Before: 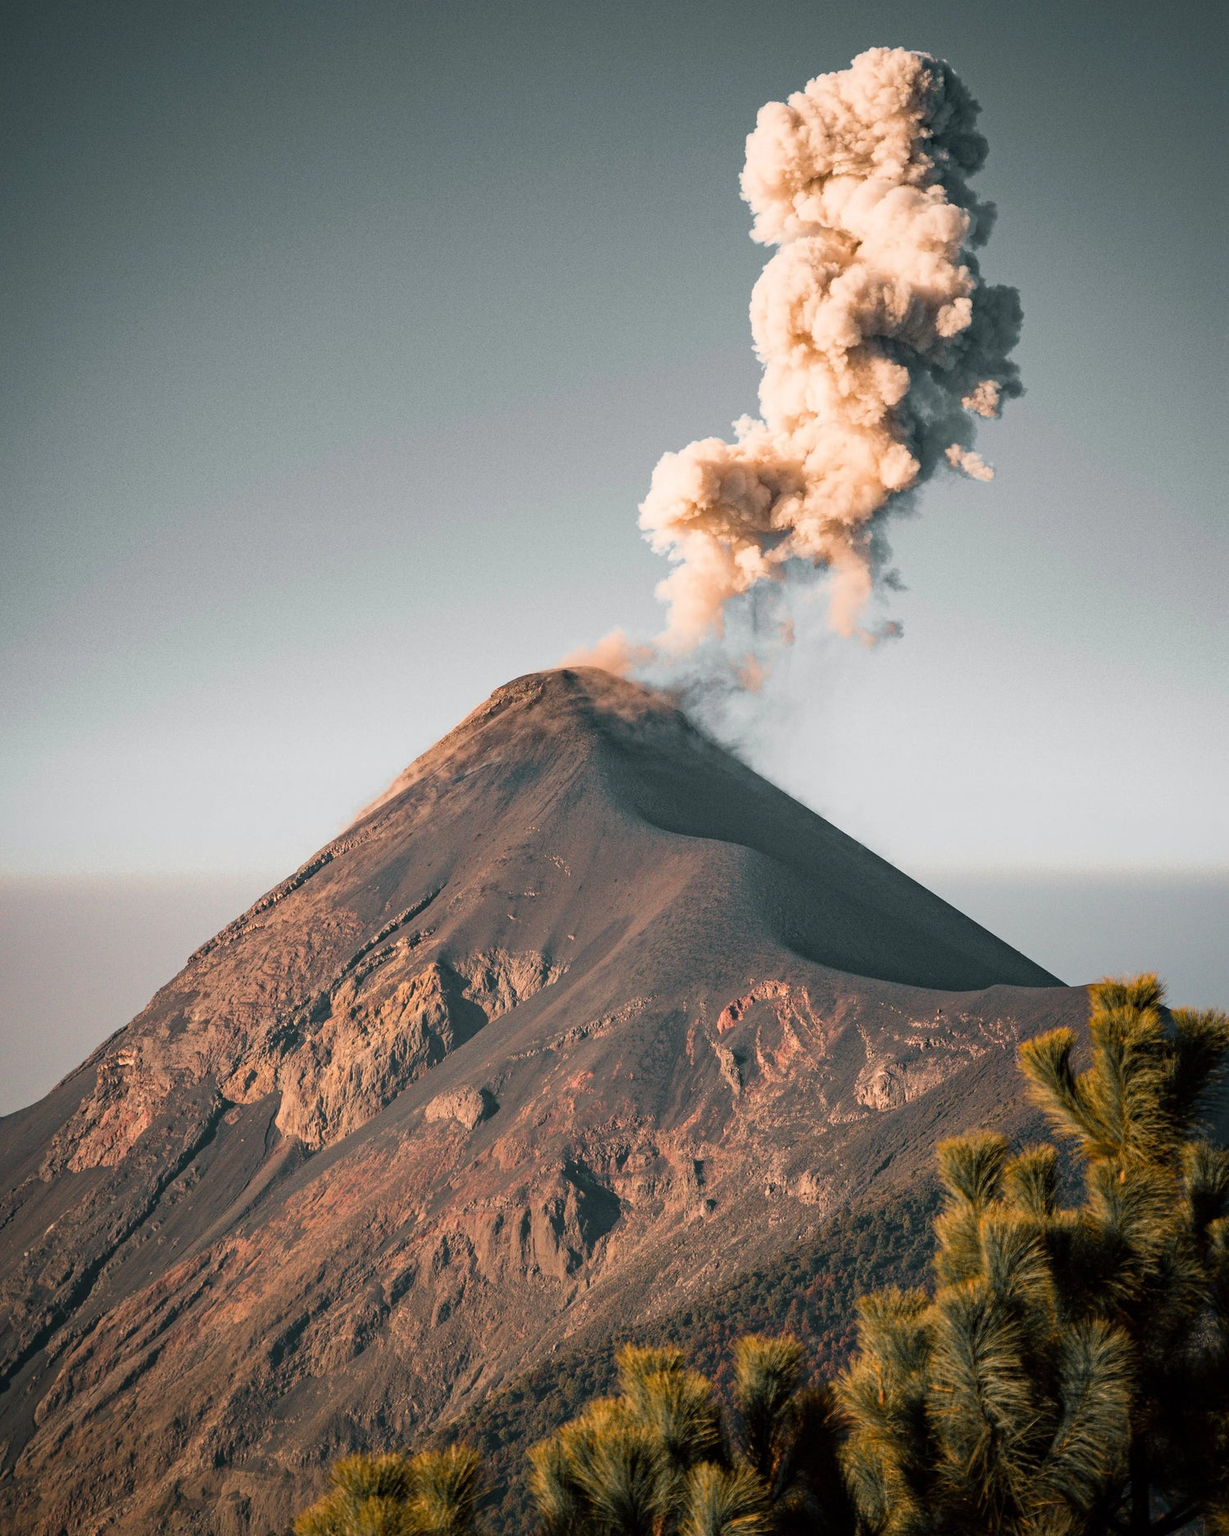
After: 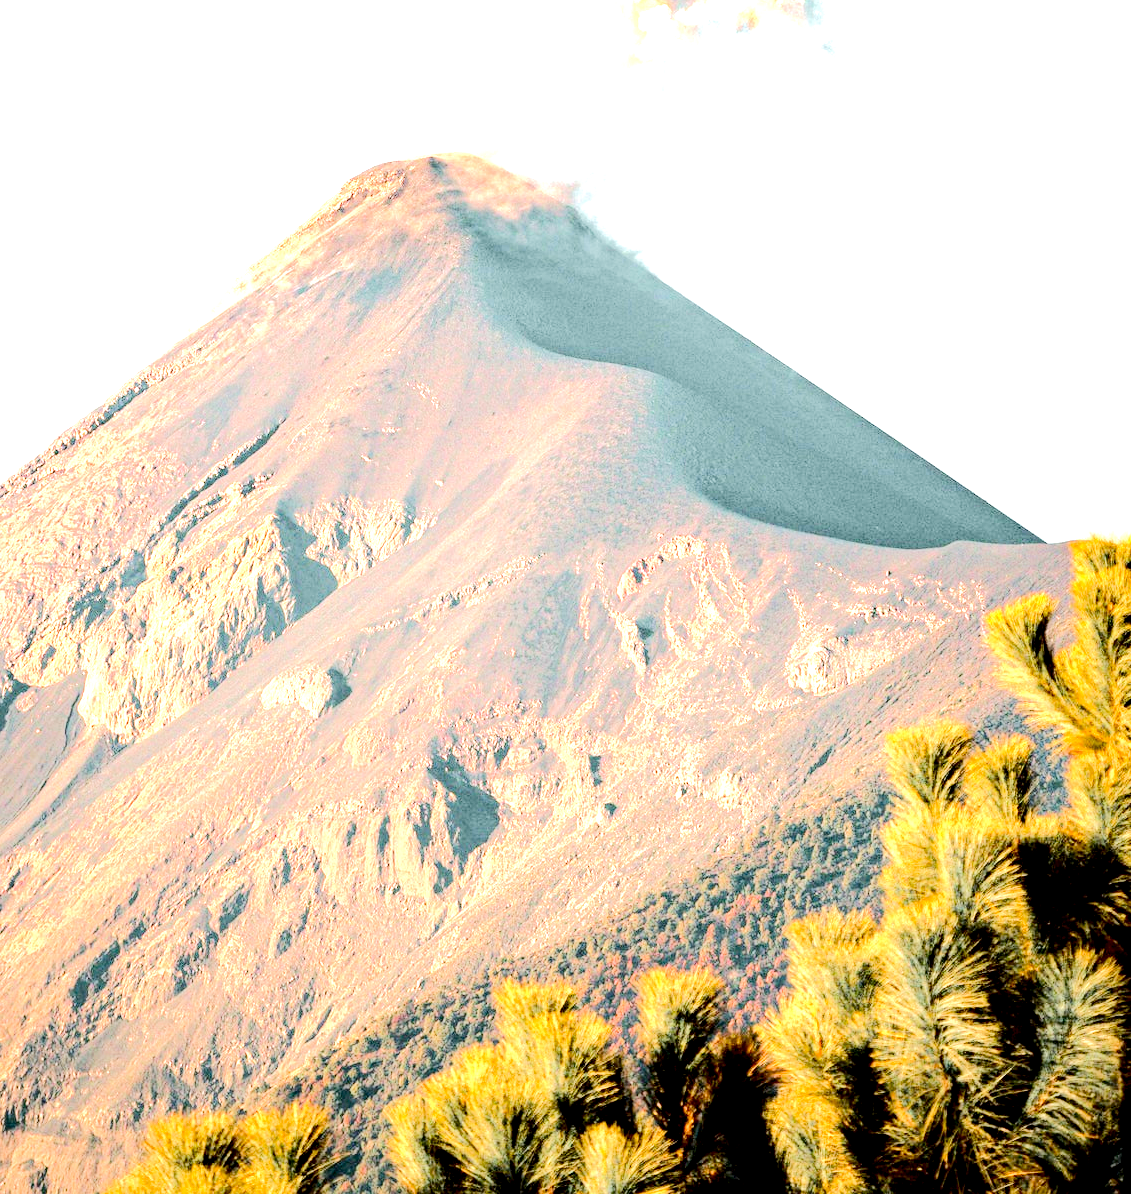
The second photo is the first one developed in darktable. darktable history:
exposure: black level correction 0.005, exposure 2.067 EV, compensate highlight preservation false
crop and rotate: left 17.239%, top 35.291%, right 7.36%, bottom 0.976%
tone equalizer: -7 EV 0.165 EV, -6 EV 0.564 EV, -5 EV 1.12 EV, -4 EV 1.33 EV, -3 EV 1.17 EV, -2 EV 0.6 EV, -1 EV 0.164 EV, edges refinement/feathering 500, mask exposure compensation -1.57 EV, preserve details no
